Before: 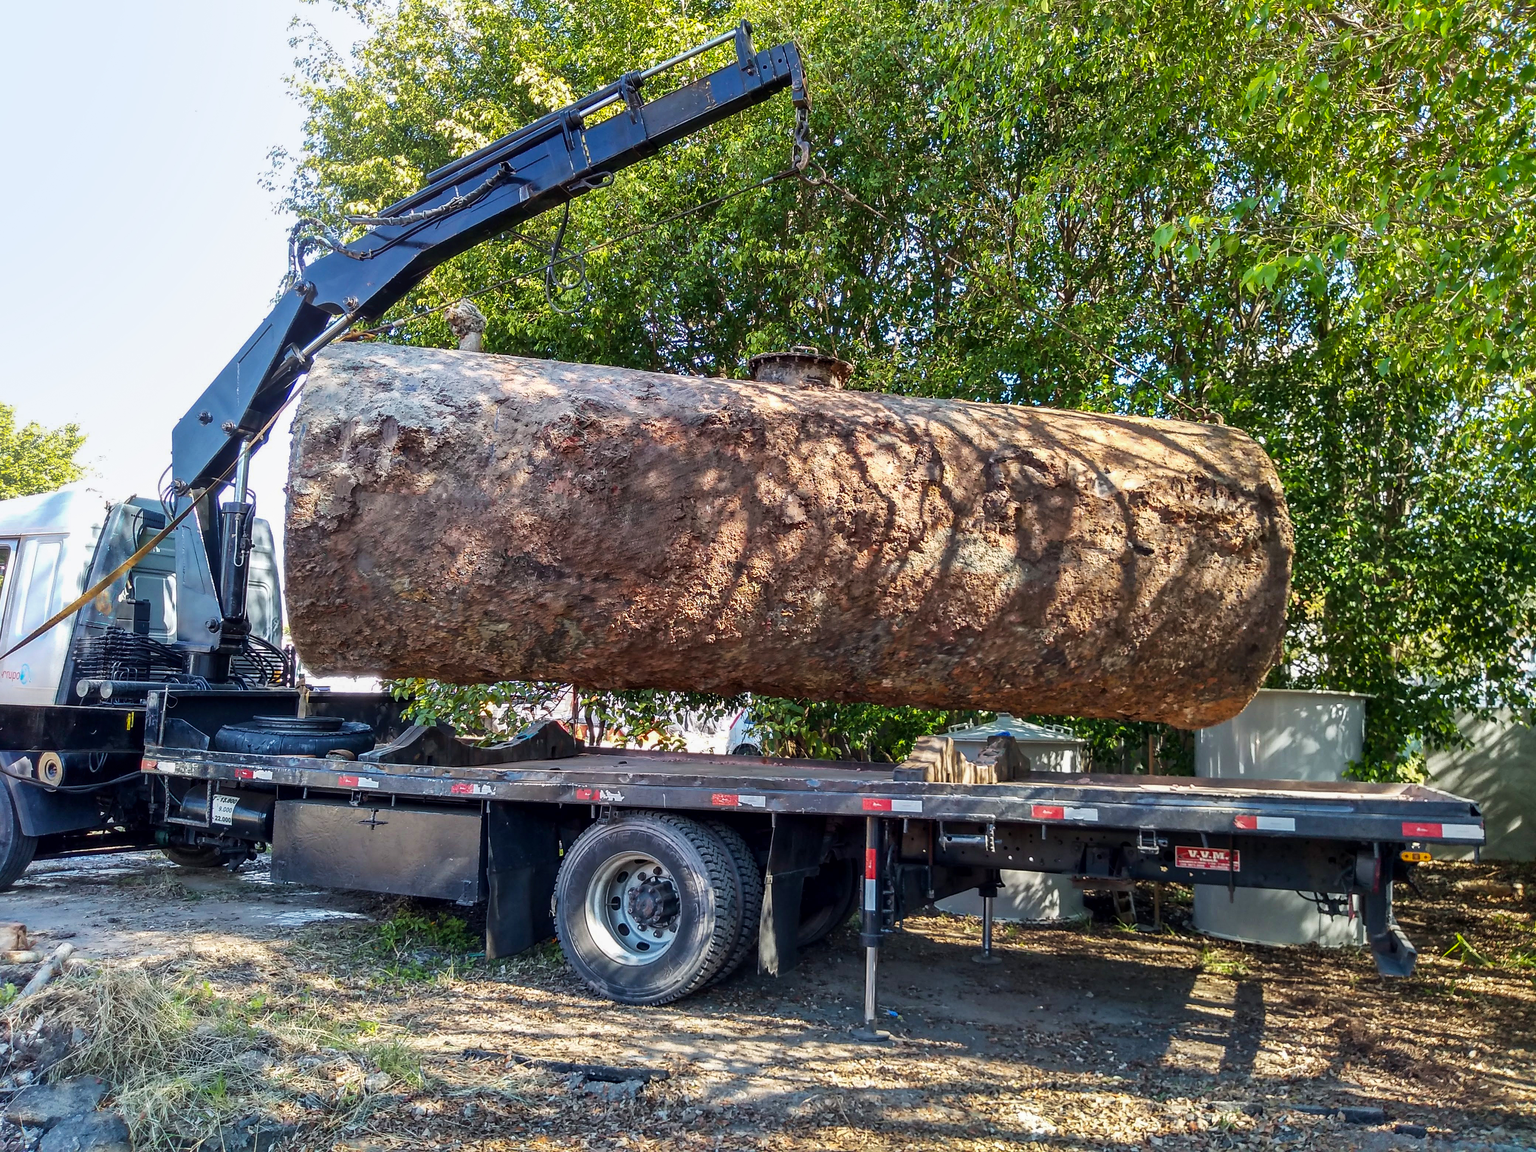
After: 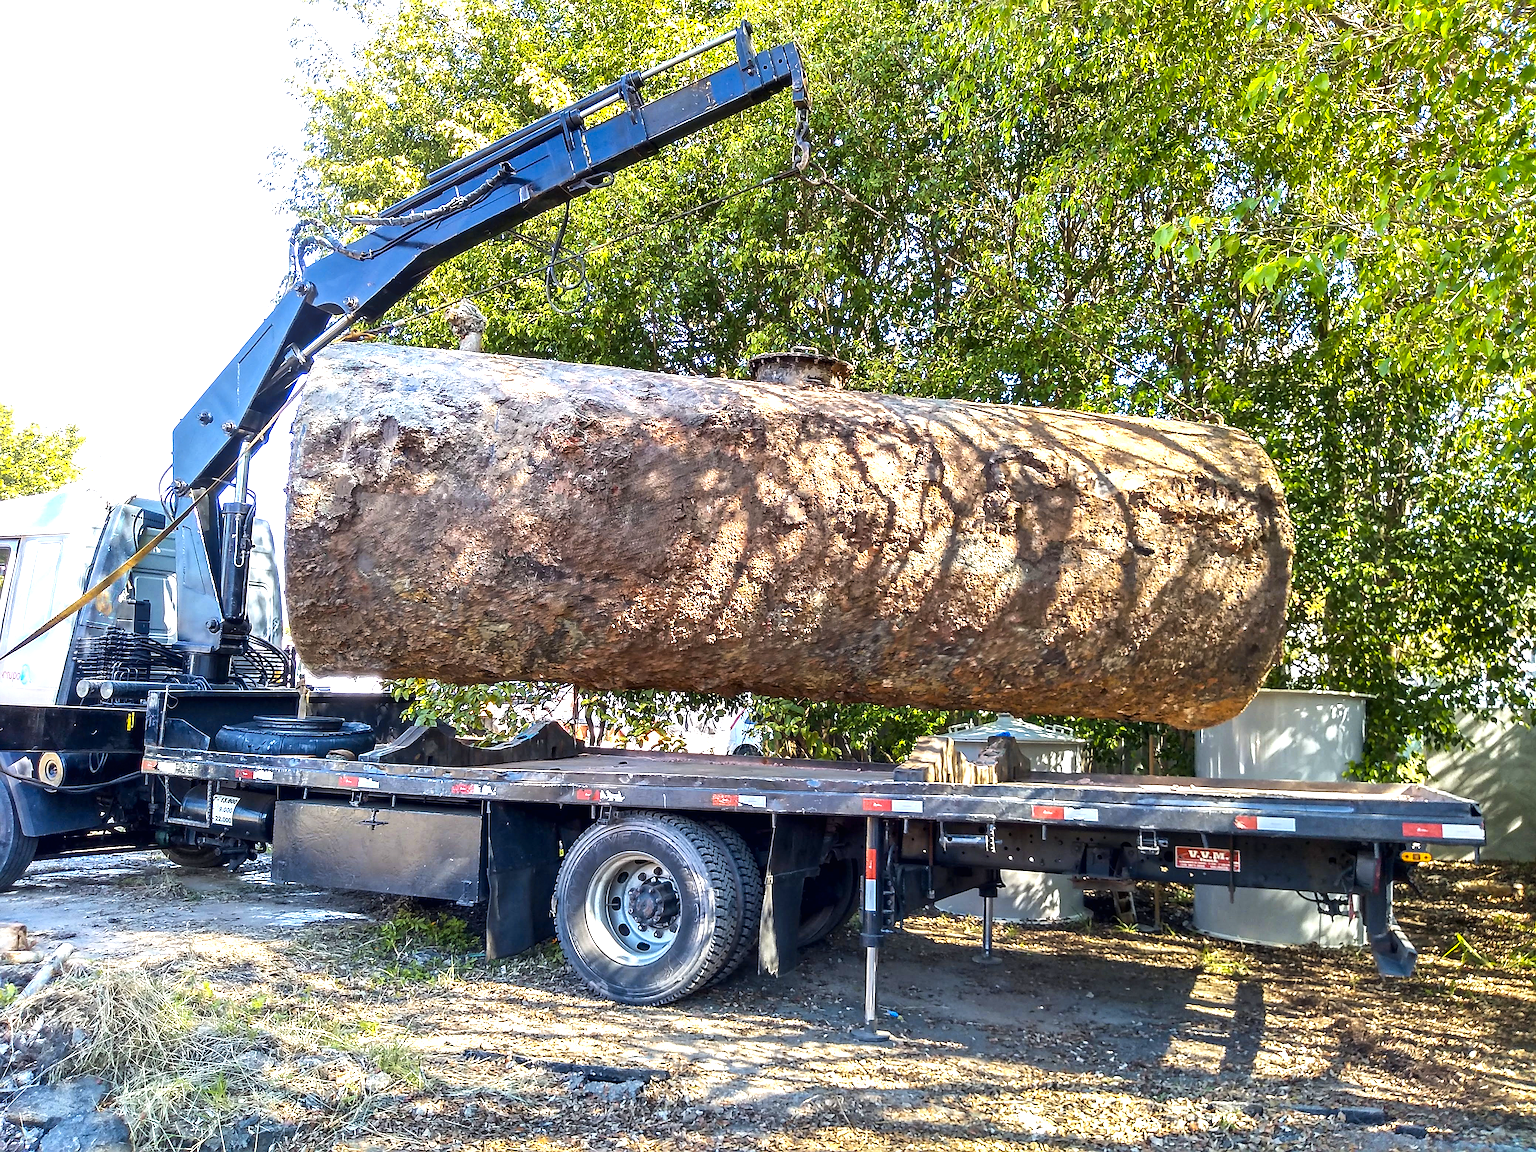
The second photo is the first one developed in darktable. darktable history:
exposure: black level correction 0, exposure 0.9 EV, compensate highlight preservation false
sharpen: on, module defaults
color contrast: green-magenta contrast 0.8, blue-yellow contrast 1.1, unbound 0
